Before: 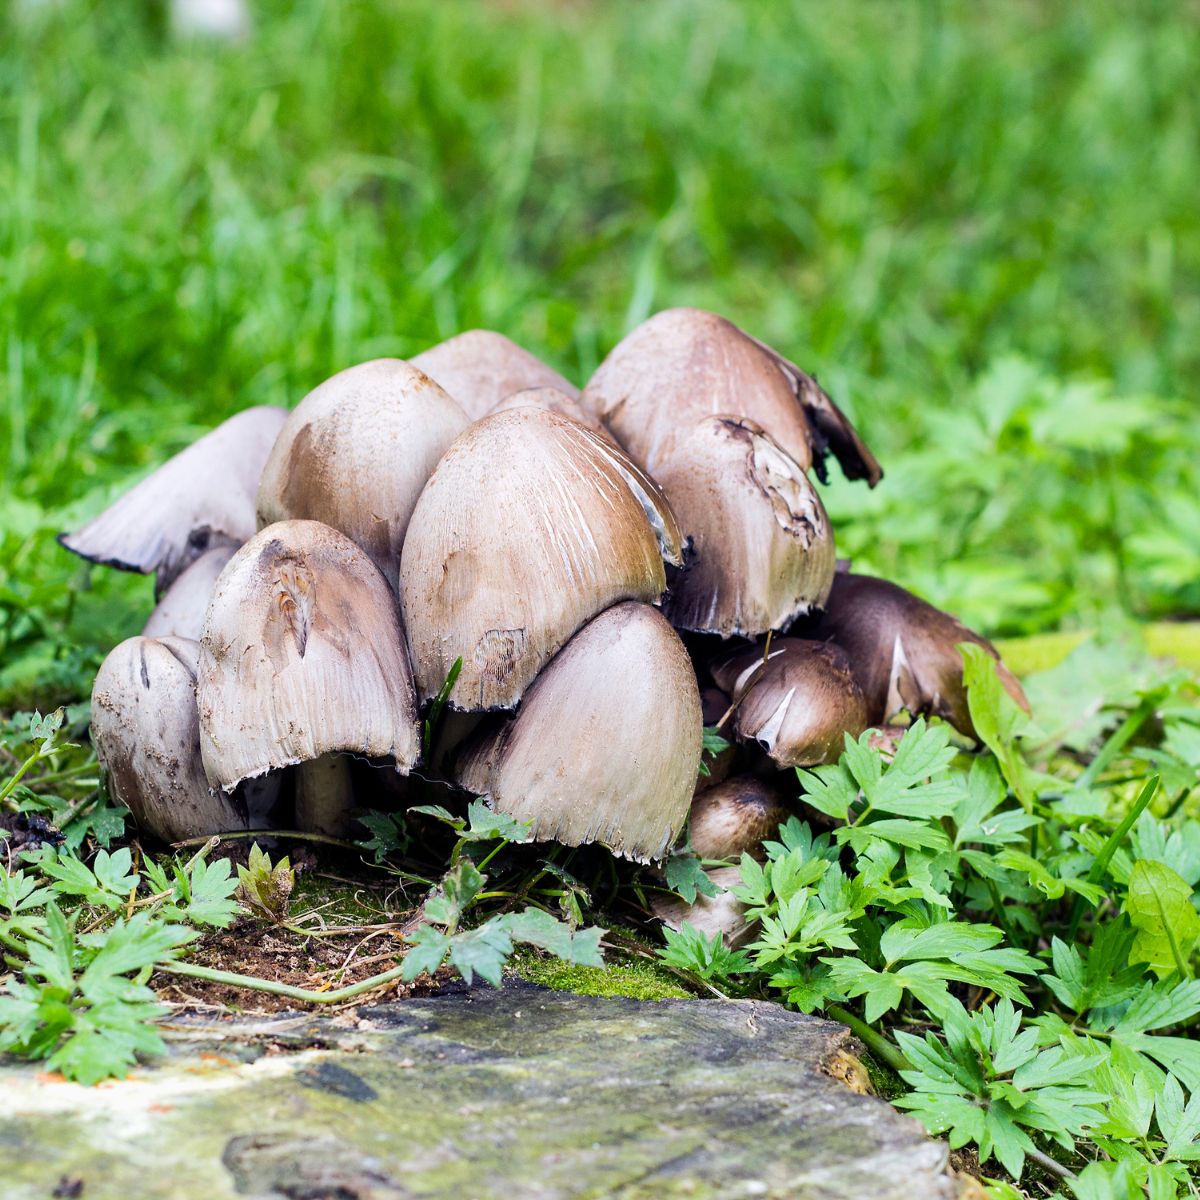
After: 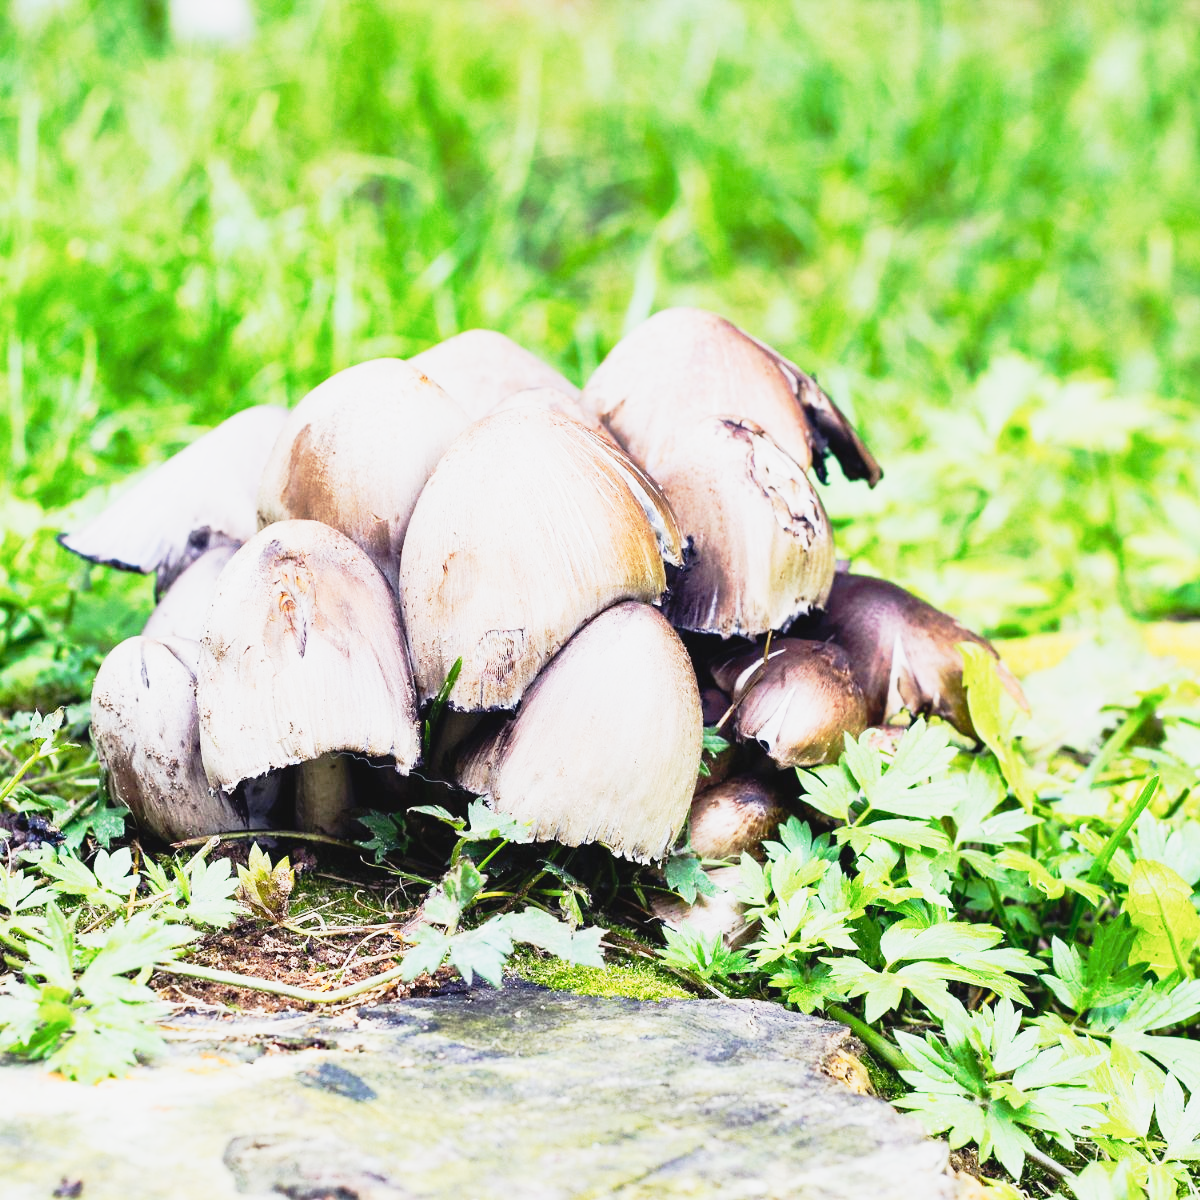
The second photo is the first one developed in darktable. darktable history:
exposure: exposure -0.069 EV, compensate exposure bias true, compensate highlight preservation false
tone curve: curves: ch0 [(0, 0.052) (0.207, 0.35) (0.392, 0.592) (0.54, 0.803) (0.725, 0.922) (0.99, 0.974)], preserve colors none
